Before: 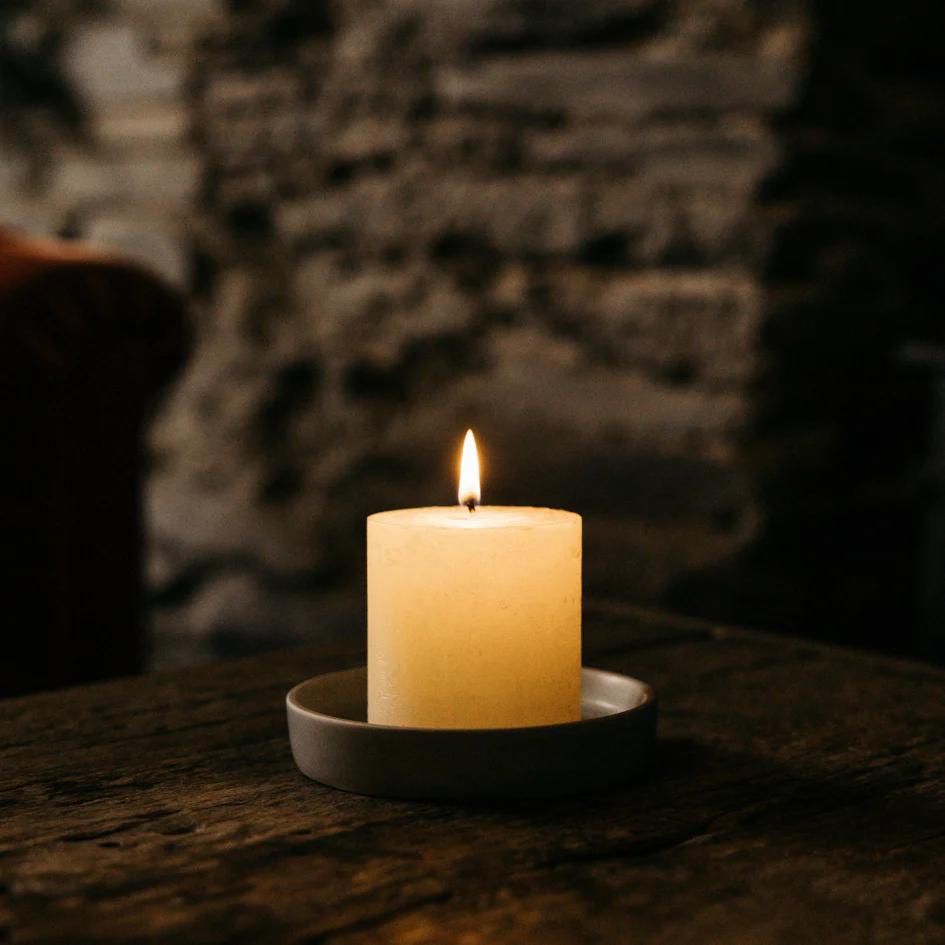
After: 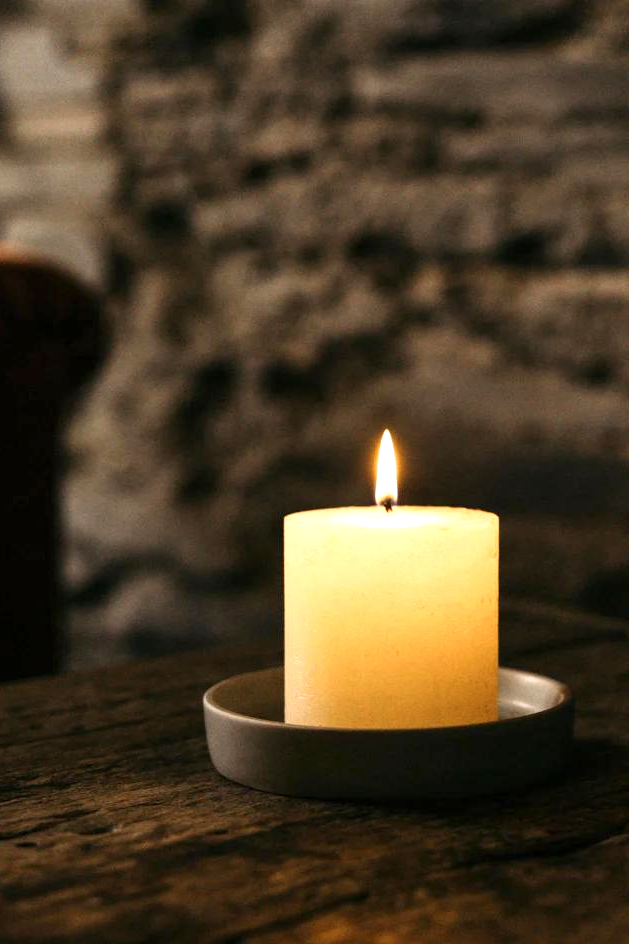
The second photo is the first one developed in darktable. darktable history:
exposure: exposure 0.7 EV, compensate highlight preservation false
crop and rotate: left 8.786%, right 24.548%
